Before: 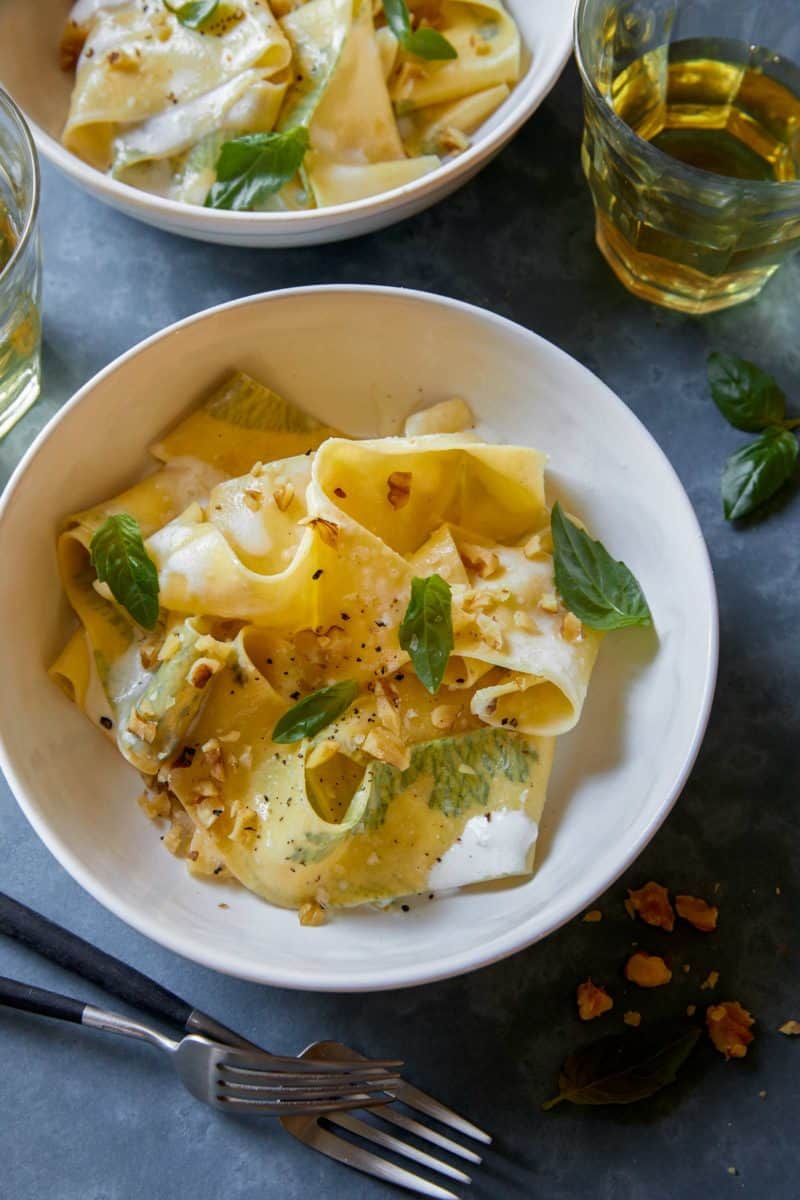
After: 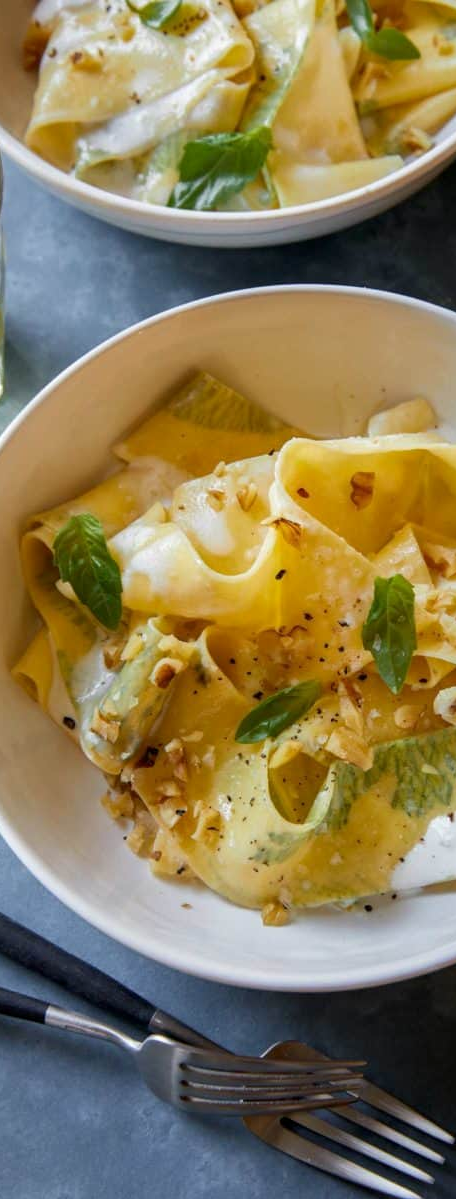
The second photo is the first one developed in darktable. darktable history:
exposure: black level correction 0.001, compensate highlight preservation false
crop: left 4.661%, right 38.291%
